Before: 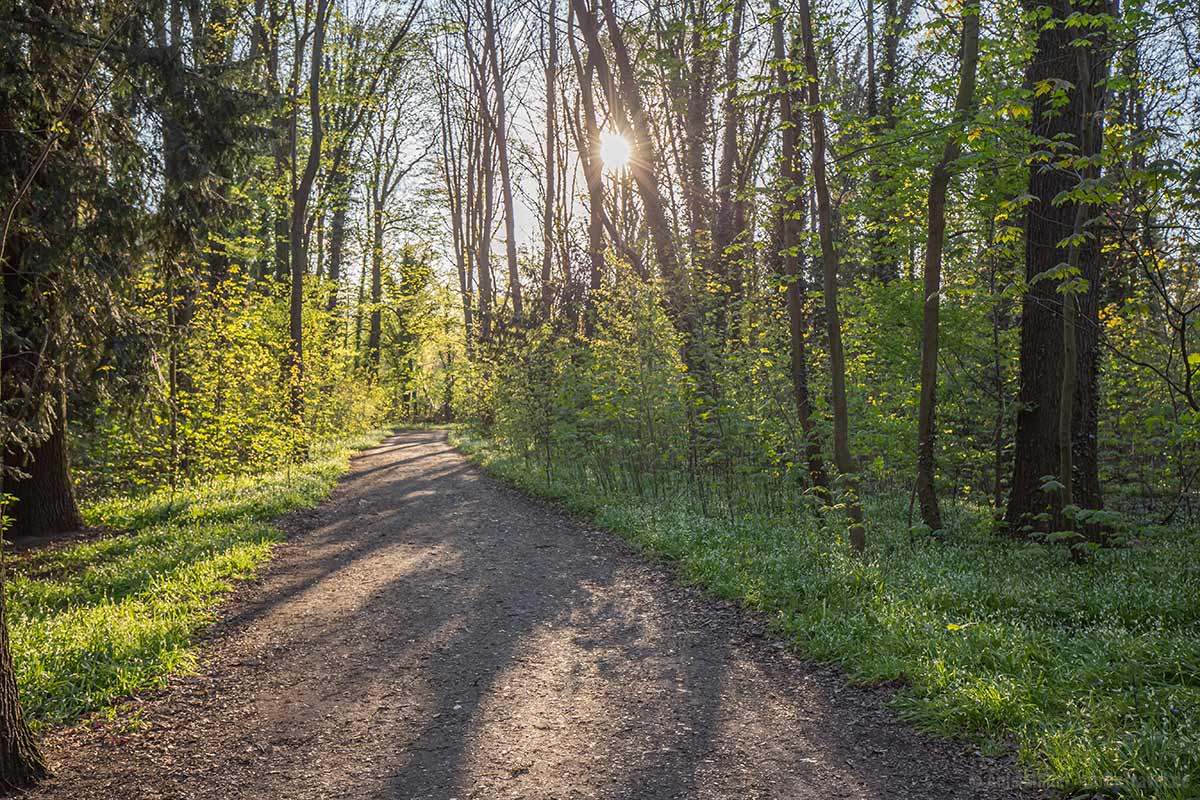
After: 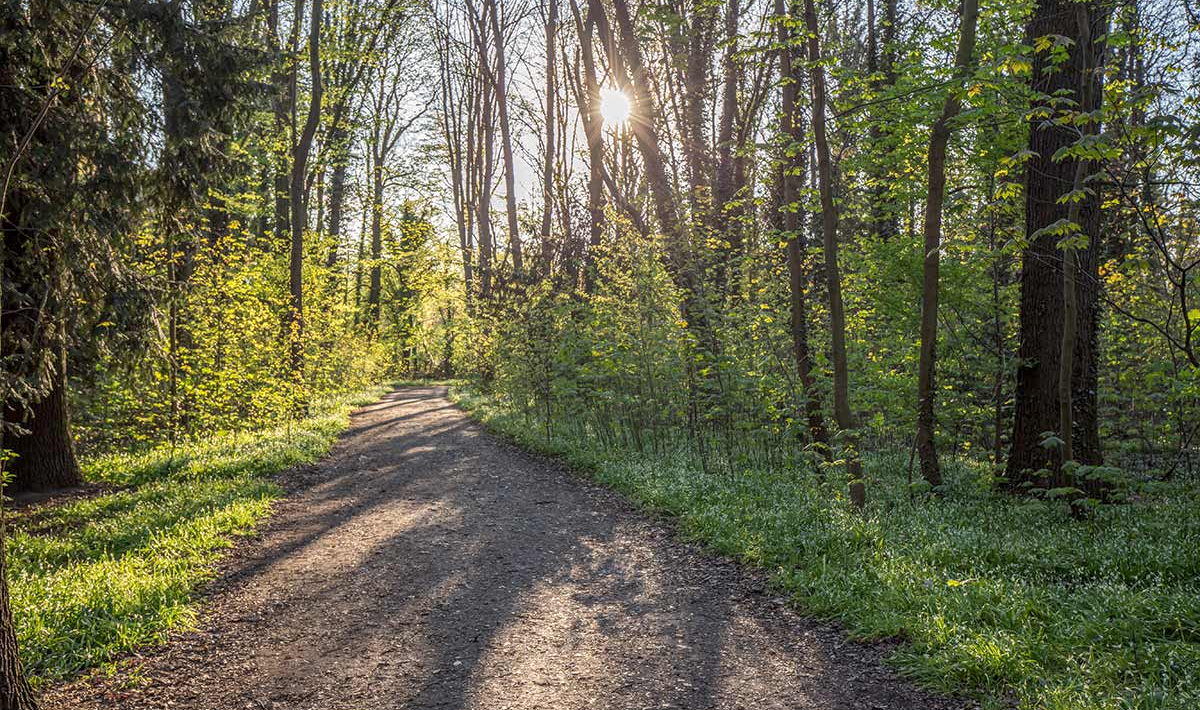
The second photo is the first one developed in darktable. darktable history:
local contrast: on, module defaults
crop and rotate: top 5.609%, bottom 5.609%
